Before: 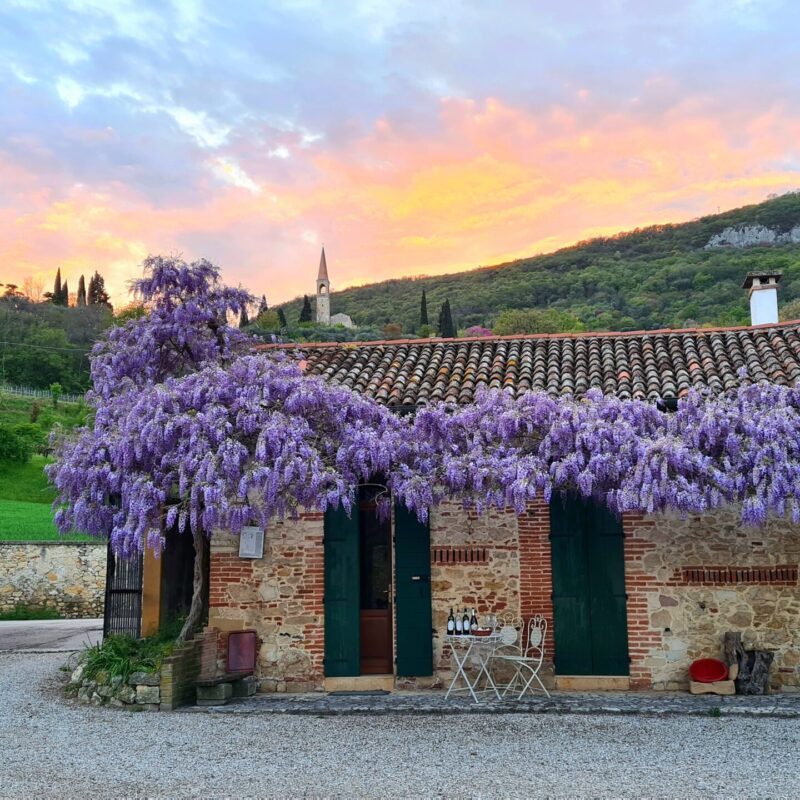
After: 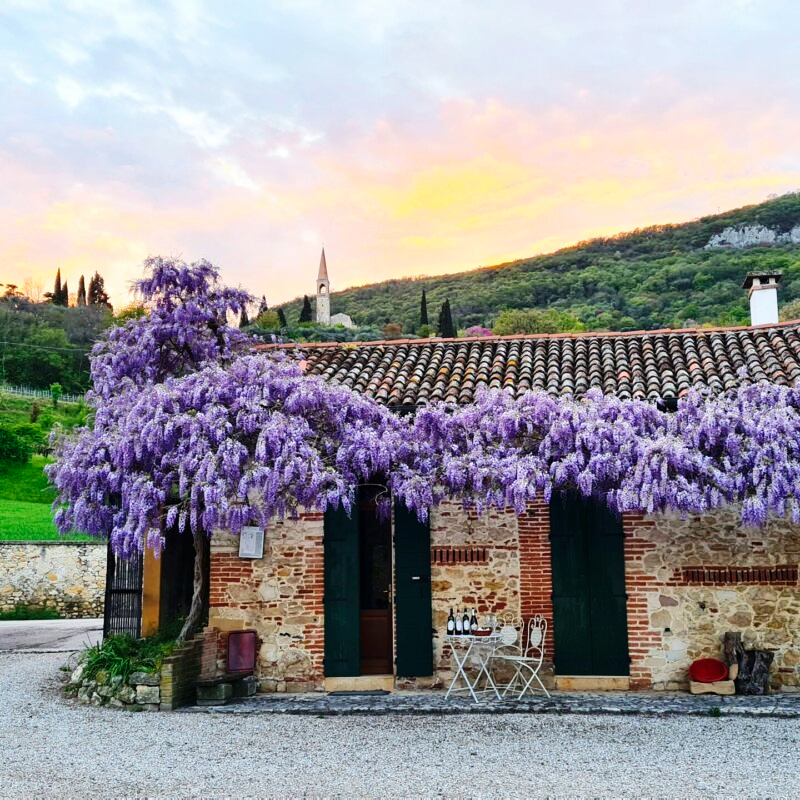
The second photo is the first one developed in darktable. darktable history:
base curve: curves: ch0 [(0, 0) (0.036, 0.025) (0.121, 0.166) (0.206, 0.329) (0.605, 0.79) (1, 1)], preserve colors none
contrast brightness saturation: contrast 0.06, brightness -0.01, saturation -0.23
color balance: output saturation 120%
